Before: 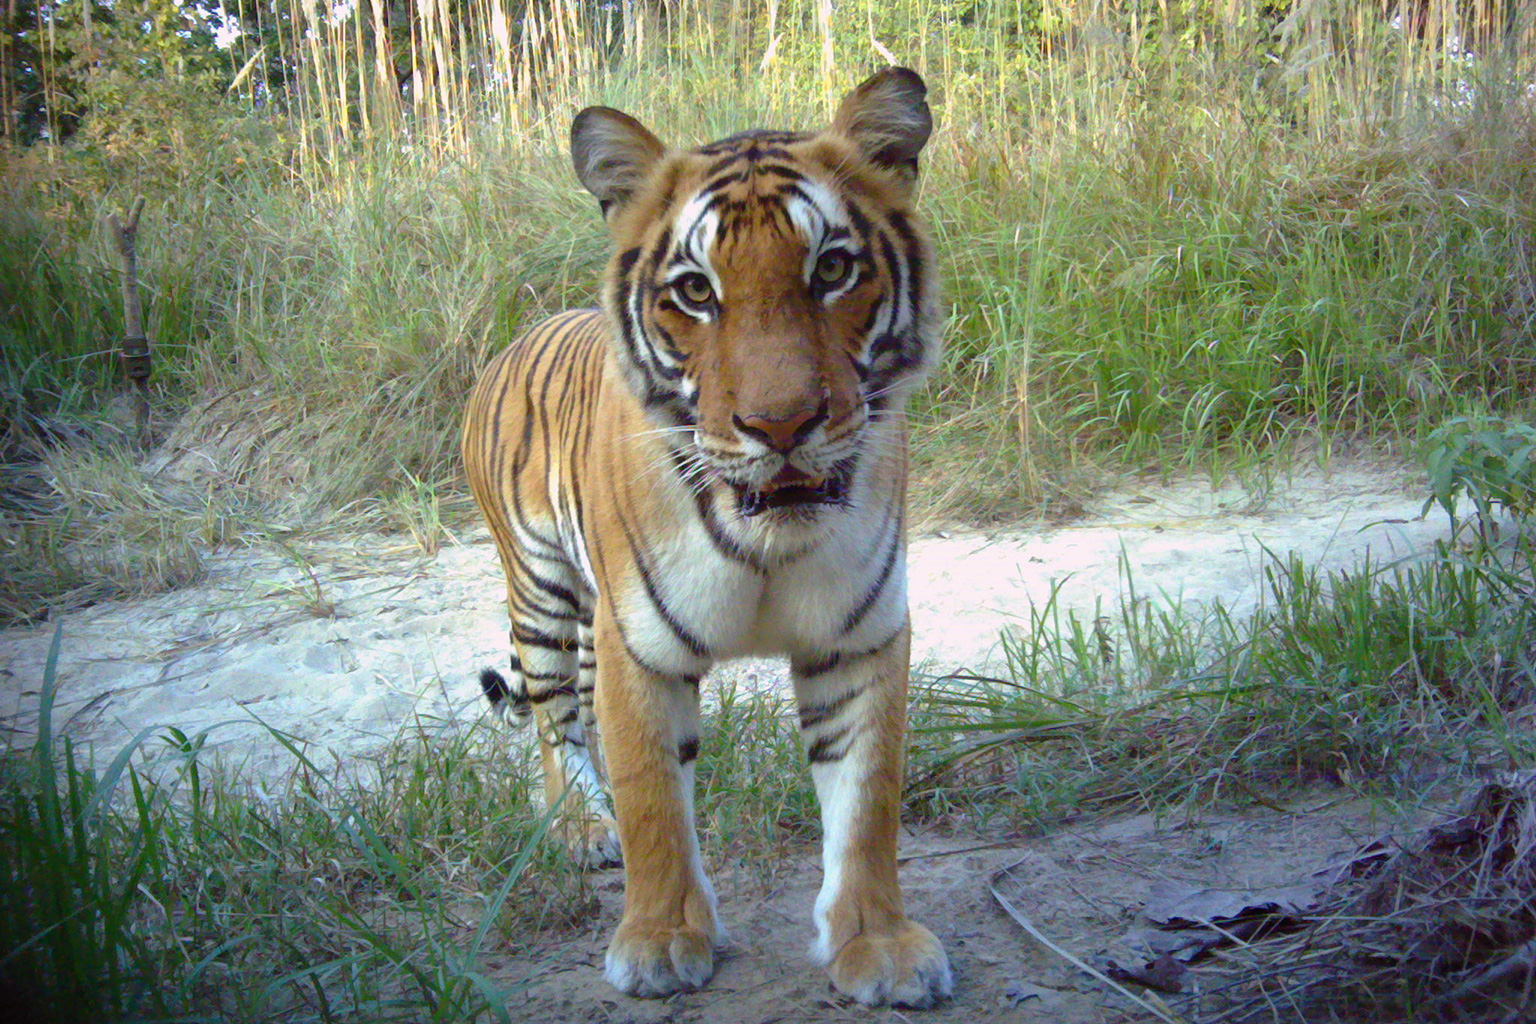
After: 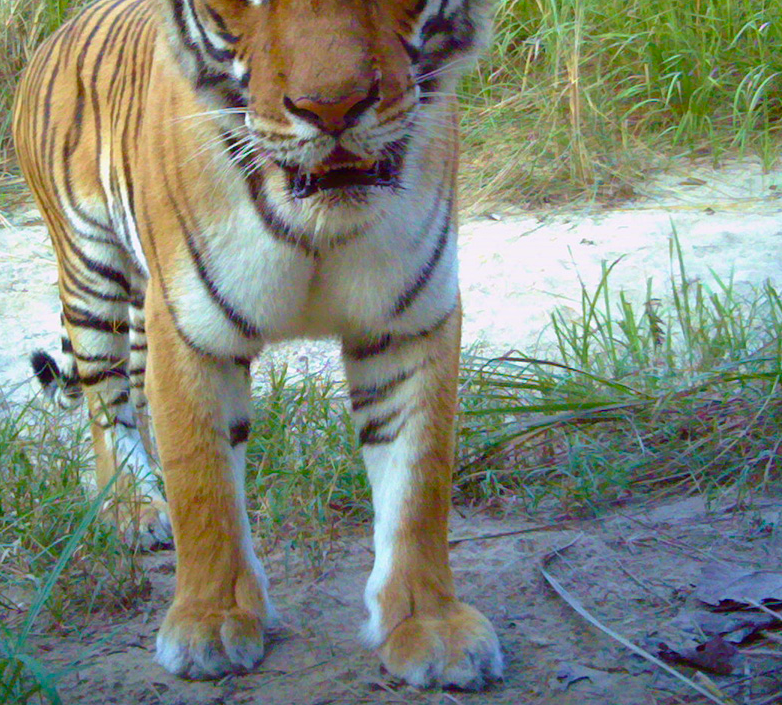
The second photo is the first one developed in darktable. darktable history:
velvia: on, module defaults
crop and rotate: left 29.237%, top 31.152%, right 19.807%
color correction: highlights a* -2.73, highlights b* -2.09, shadows a* 2.41, shadows b* 2.73
color balance rgb: perceptual saturation grading › global saturation 20%, perceptual saturation grading › highlights -25%, perceptual saturation grading › shadows 25%
